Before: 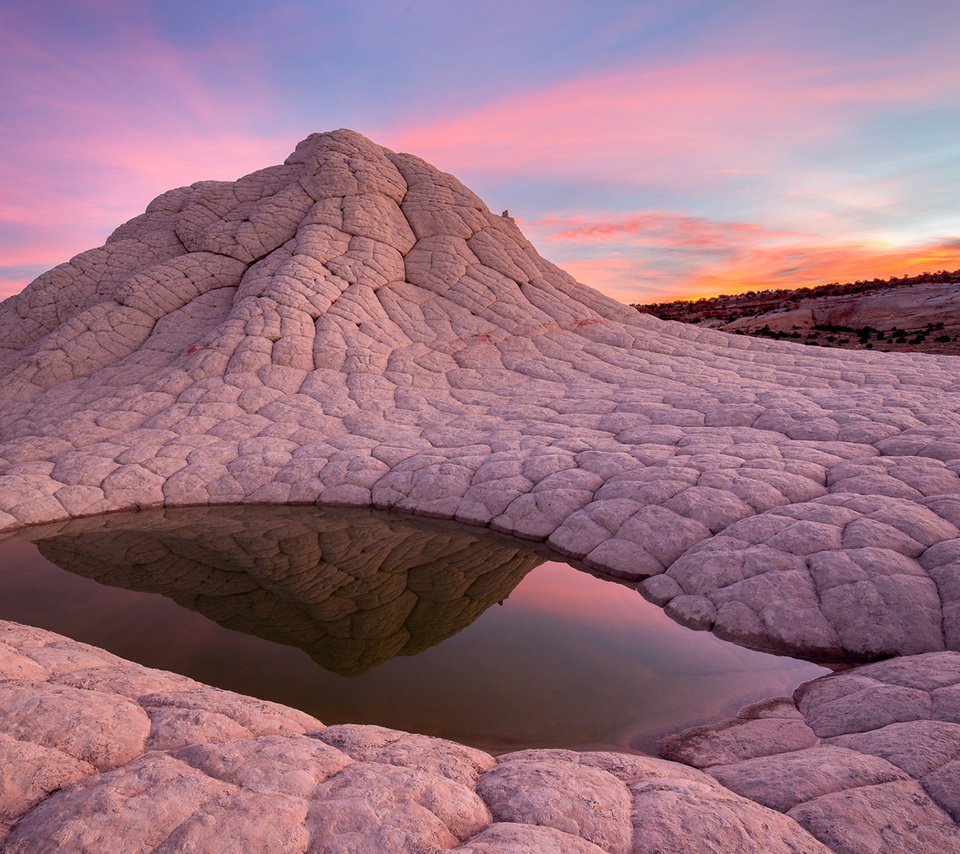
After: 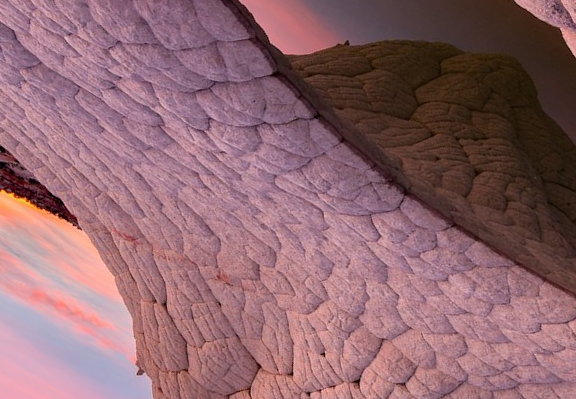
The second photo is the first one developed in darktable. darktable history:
crop and rotate: angle 148.55°, left 9.114%, top 15.66%, right 4.44%, bottom 17.029%
